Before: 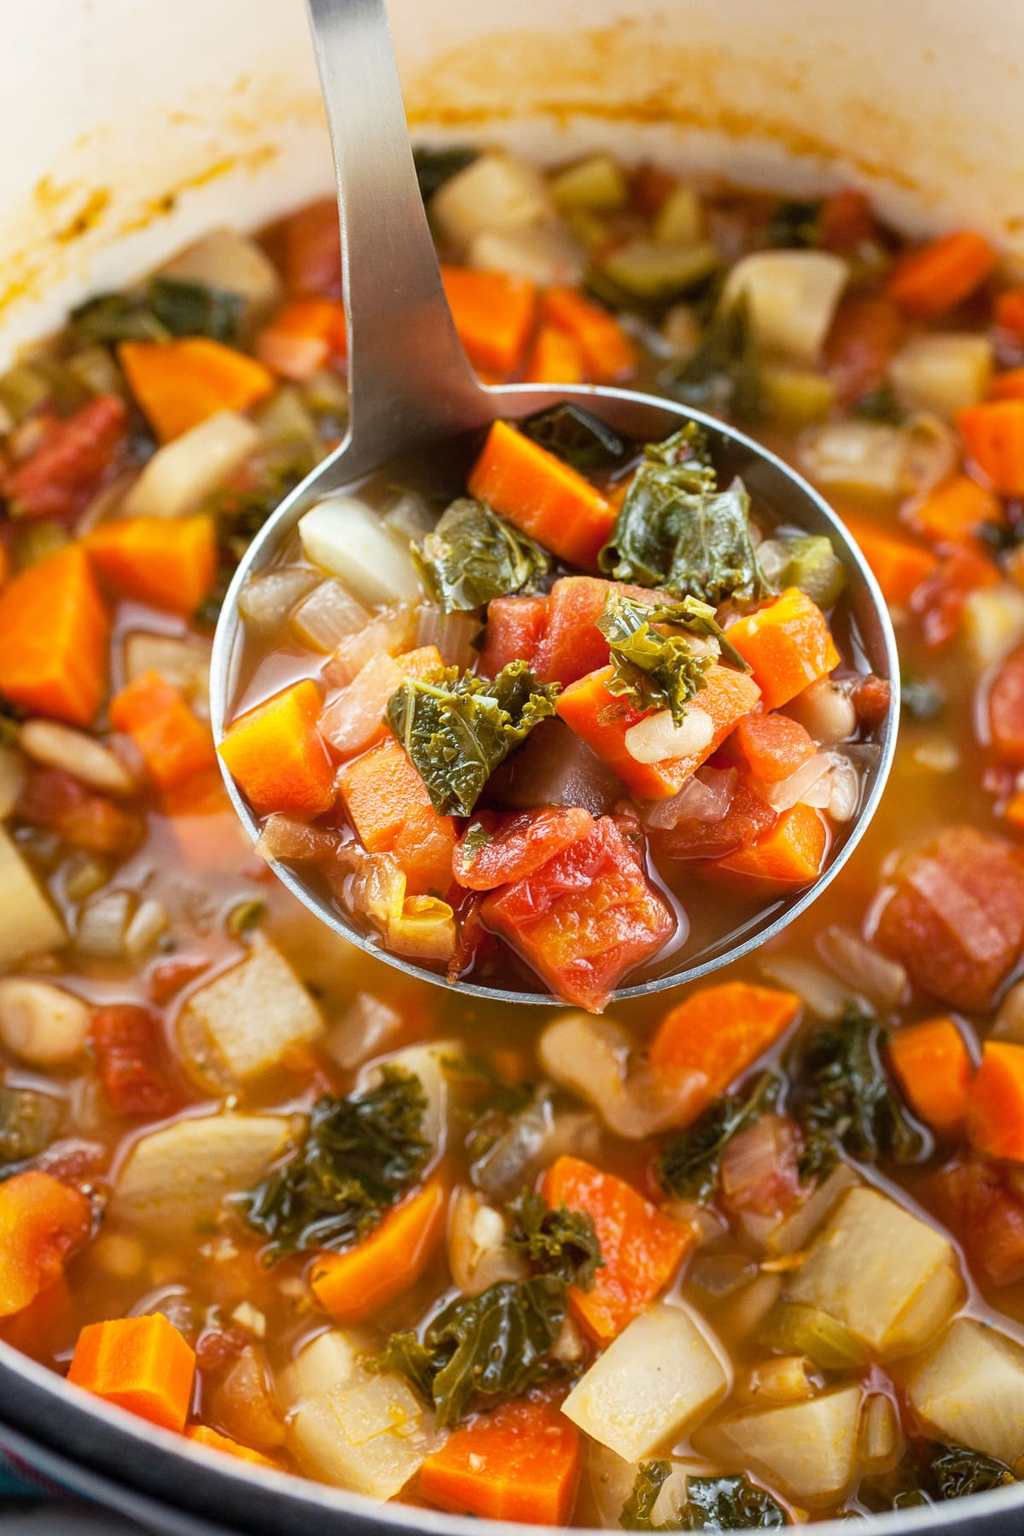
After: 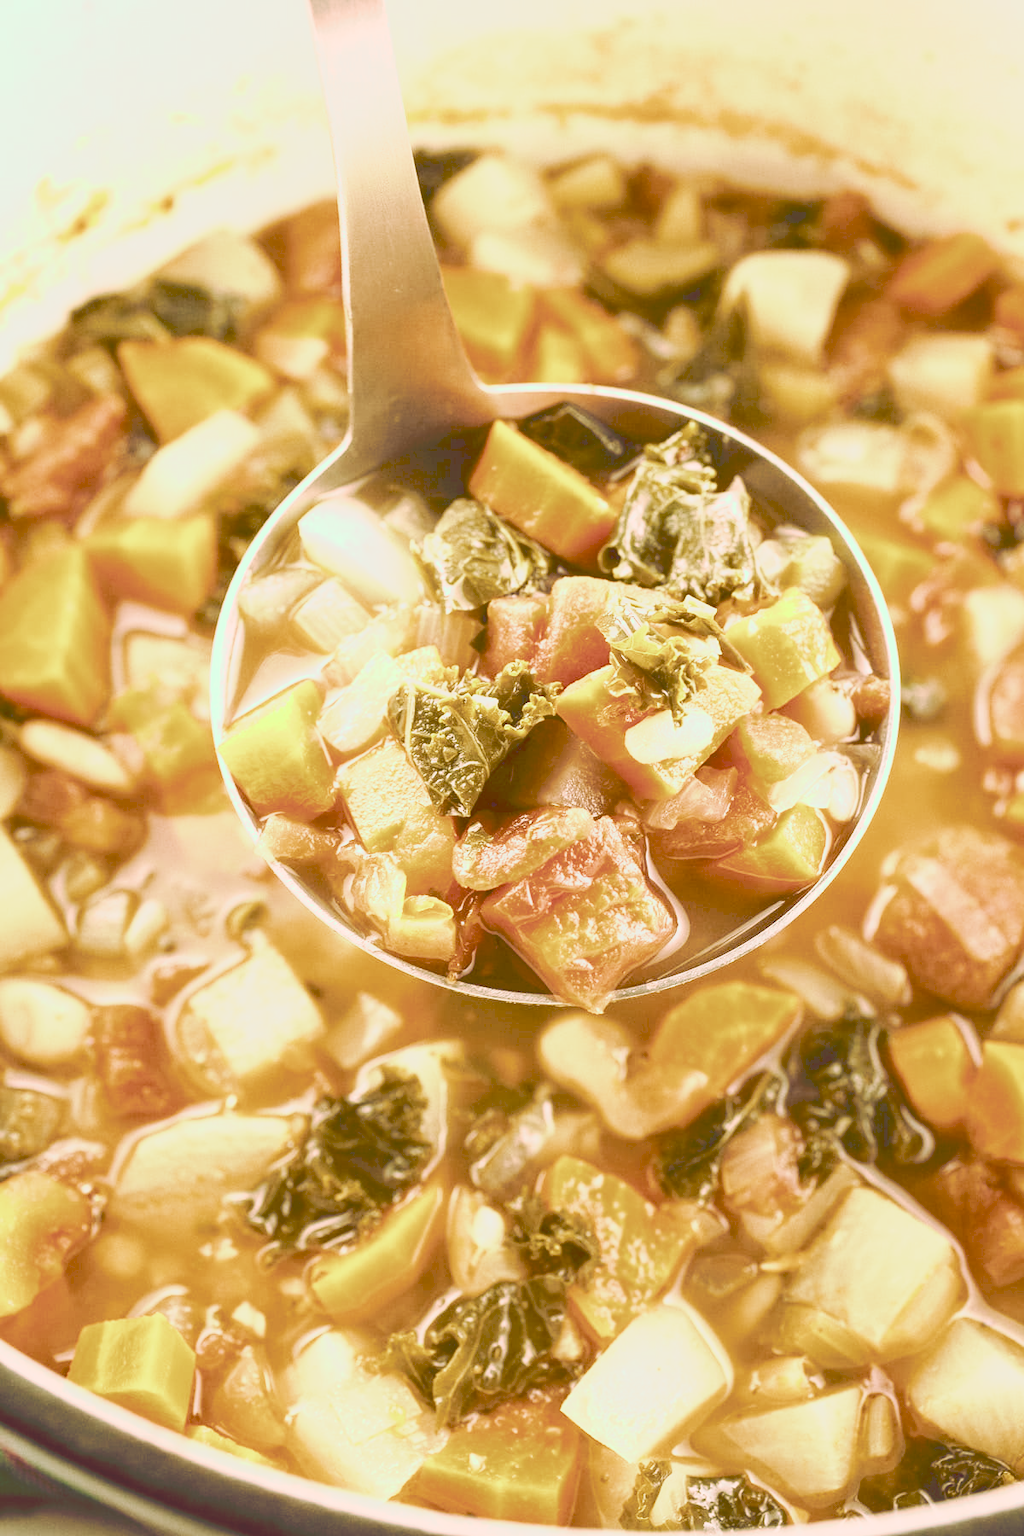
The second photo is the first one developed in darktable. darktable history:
tone curve: curves: ch0 [(0, 0) (0.003, 0.202) (0.011, 0.205) (0.025, 0.222) (0.044, 0.258) (0.069, 0.298) (0.1, 0.321) (0.136, 0.333) (0.177, 0.38) (0.224, 0.439) (0.277, 0.51) (0.335, 0.594) (0.399, 0.675) (0.468, 0.743) (0.543, 0.805) (0.623, 0.861) (0.709, 0.905) (0.801, 0.931) (0.898, 0.941) (1, 1)], preserve colors none
color look up table: target L [76.2, 76.56, 95.02, 72.95, 66.19, 73.95, 75.42, 66.79, 47.09, 60.37, 52.02, 42.9, 28.92, 25.39, 201.28, 94.21, 74.58, 69.95, 63.72, 46.23, 56.21, 56.87, 45.9, 27.43, 29.31, 25.47, 17.18, 1.847, 87.2, 84.53, 69.57, 56.04, 57.63, 47.36, 44.97, 45.4, 25.39, 16.23, 33.79, 27.12, 2.056, 96.1, 91.25, 96.87, 75.5, 62.15, 62.45, 53.03, 18.98], target a [44.27, 1.979, -54.89, -4.169, 6.724, -6.434, -4.037, -4.936, -33.58, 3.936, -7.679, -5.676, -17.2, 2.473, 0, -38.77, 9.165, 2.481, 15.3, 8.668, 16.55, 8.744, 26.55, 45.52, 19.37, 24.27, 12.68, 11.75, -17.61, 35.3, 19.61, 18.63, 9.058, 1.876, 32.3, 21.25, 42.28, 45.02, 13.2, 4.282, 3.228, -42.17, -40.31, 8.935, 6.867, -11.36, -11.78, 0.988, -12.01], target b [0.379, 38.89, 80.56, 46.69, 4.114, 29.85, 42.31, 28.06, 39.22, 40.27, 35.78, 24.37, 42.93, 42.85, -0.001, 53.11, 26.48, 48.42, 16.42, 47.02, 37.14, 30.73, 31.94, 13.95, 45.73, 20.54, 28.92, 2.946, 13.86, 28.57, 8.447, -15.85, 16.57, -23.37, -27.01, -9.276, 13.61, -8.064, 13.11, 22.69, -0.522, 29.55, 25.53, 25.39, 11.24, -7.964, 17.6, -1.347, 19.9], num patches 49
